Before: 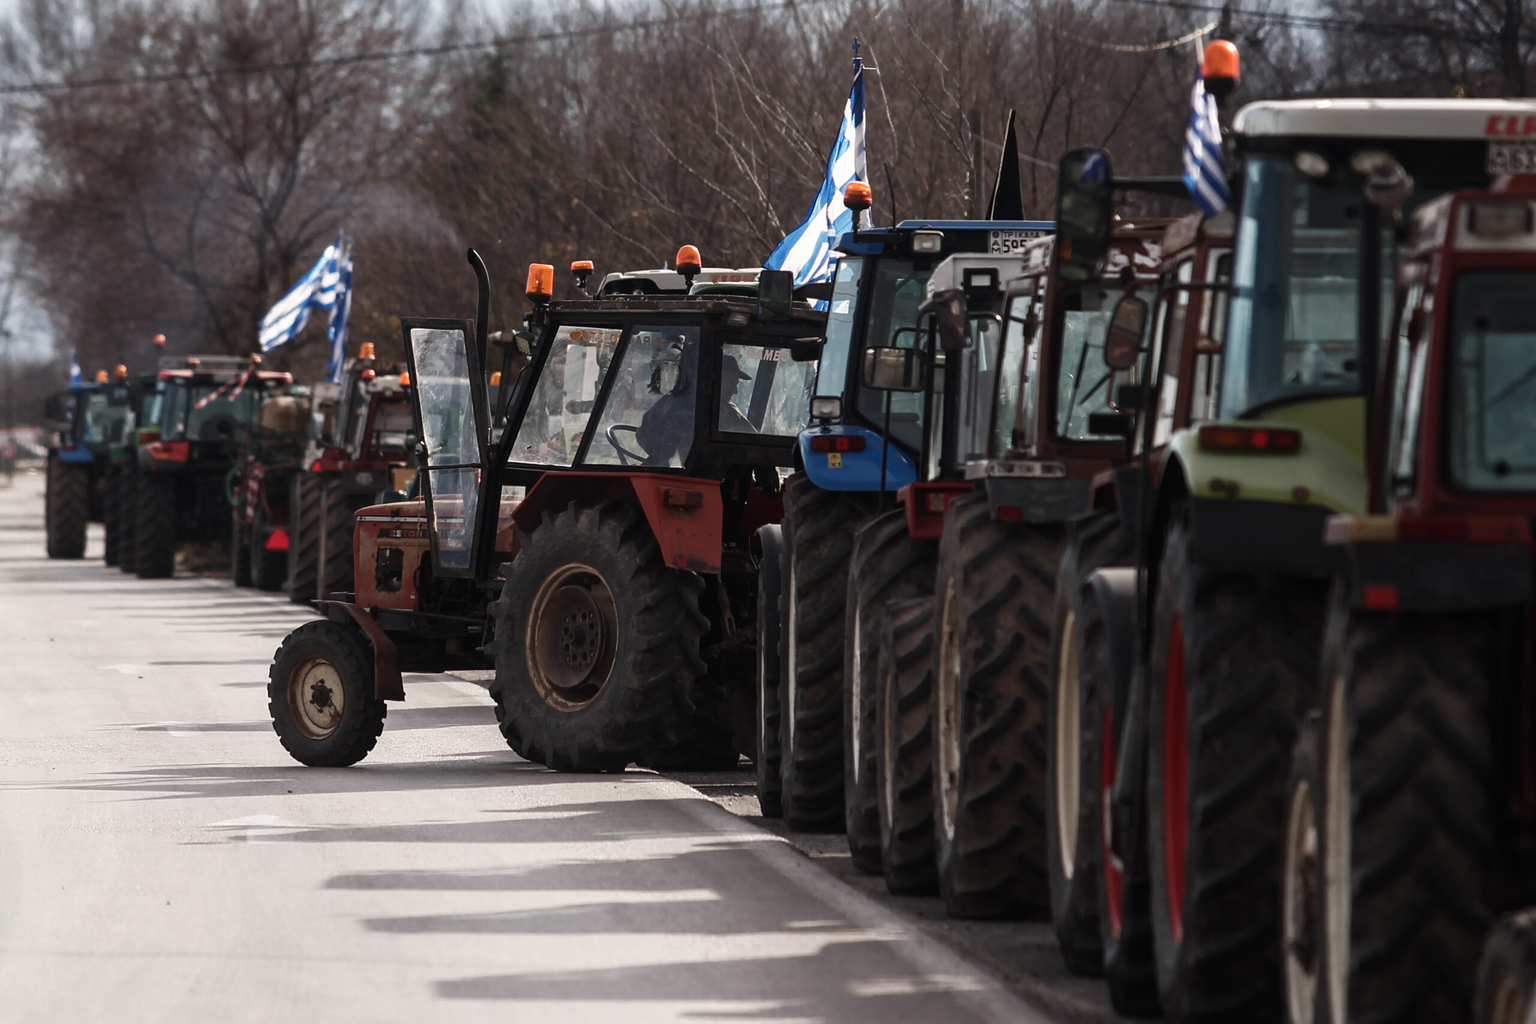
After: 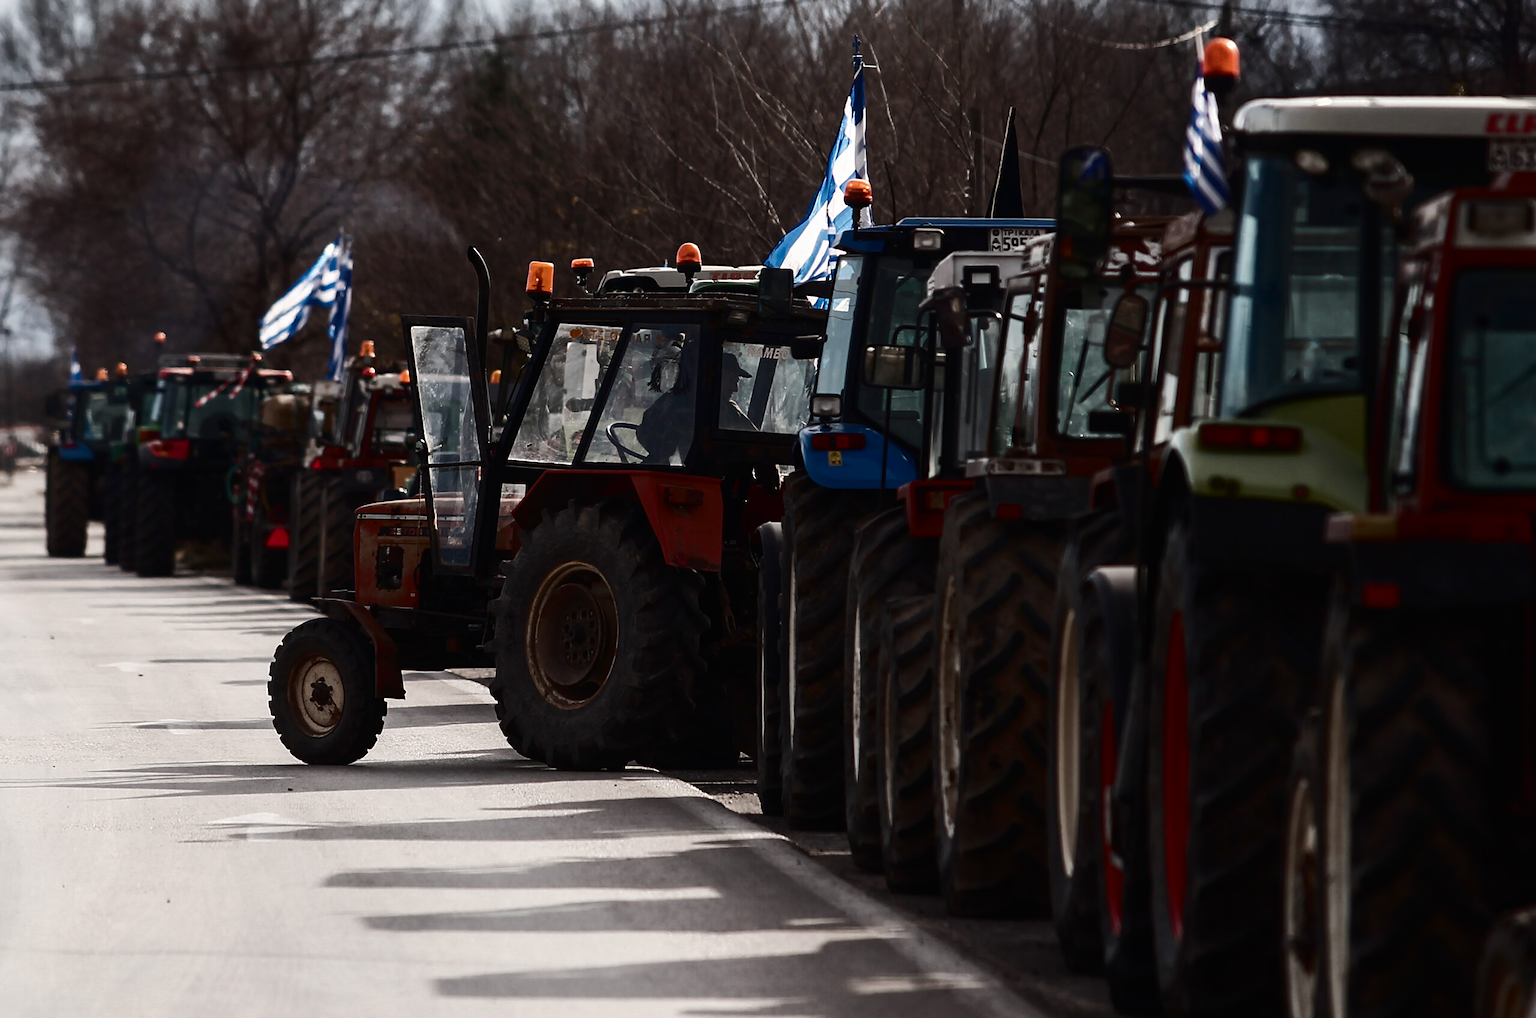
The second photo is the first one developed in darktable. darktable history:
crop: top 0.237%, bottom 0.14%
tone curve: curves: ch0 [(0, 0) (0.003, 0.006) (0.011, 0.007) (0.025, 0.01) (0.044, 0.015) (0.069, 0.023) (0.1, 0.031) (0.136, 0.045) (0.177, 0.066) (0.224, 0.098) (0.277, 0.139) (0.335, 0.194) (0.399, 0.254) (0.468, 0.346) (0.543, 0.45) (0.623, 0.56) (0.709, 0.667) (0.801, 0.78) (0.898, 0.891) (1, 1)], color space Lab, independent channels, preserve colors none
sharpen: radius 1.443, amount 0.408, threshold 1.491
